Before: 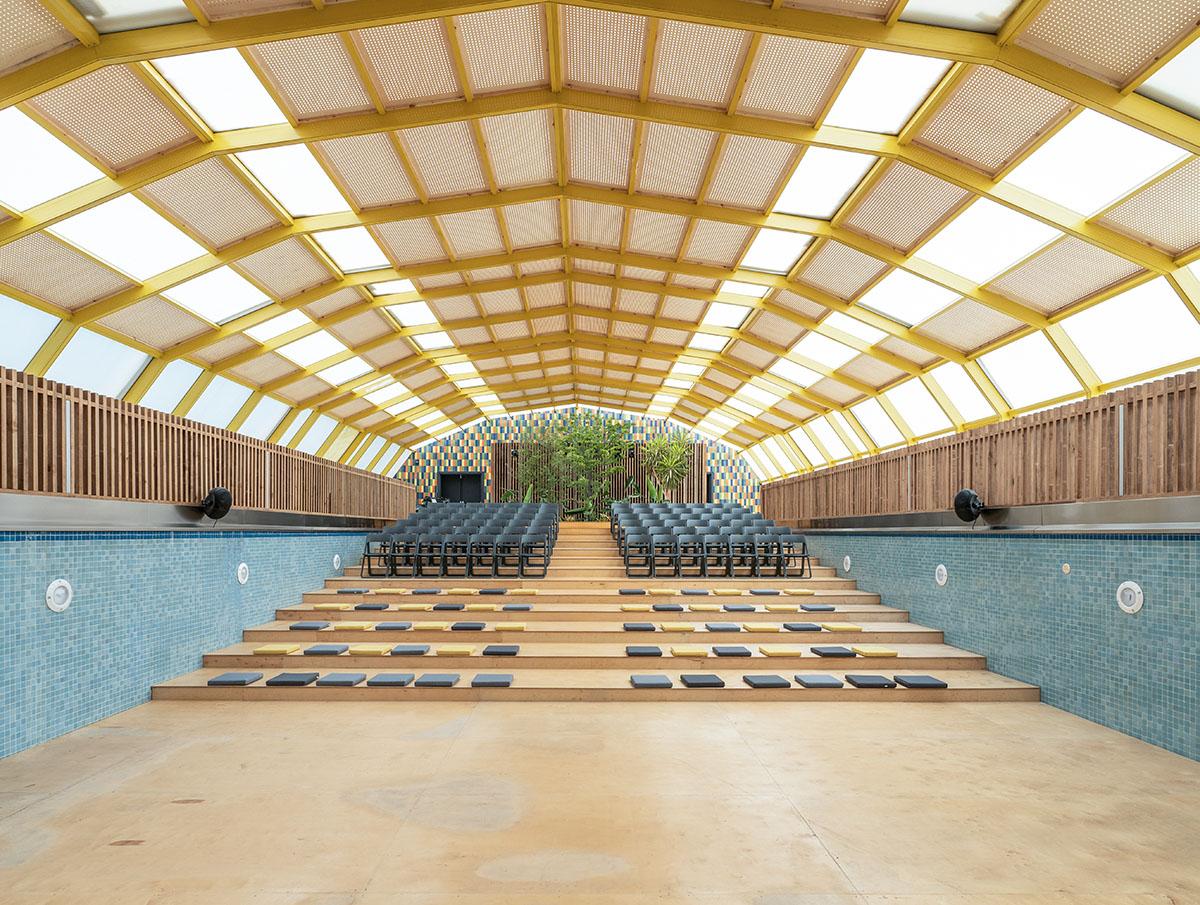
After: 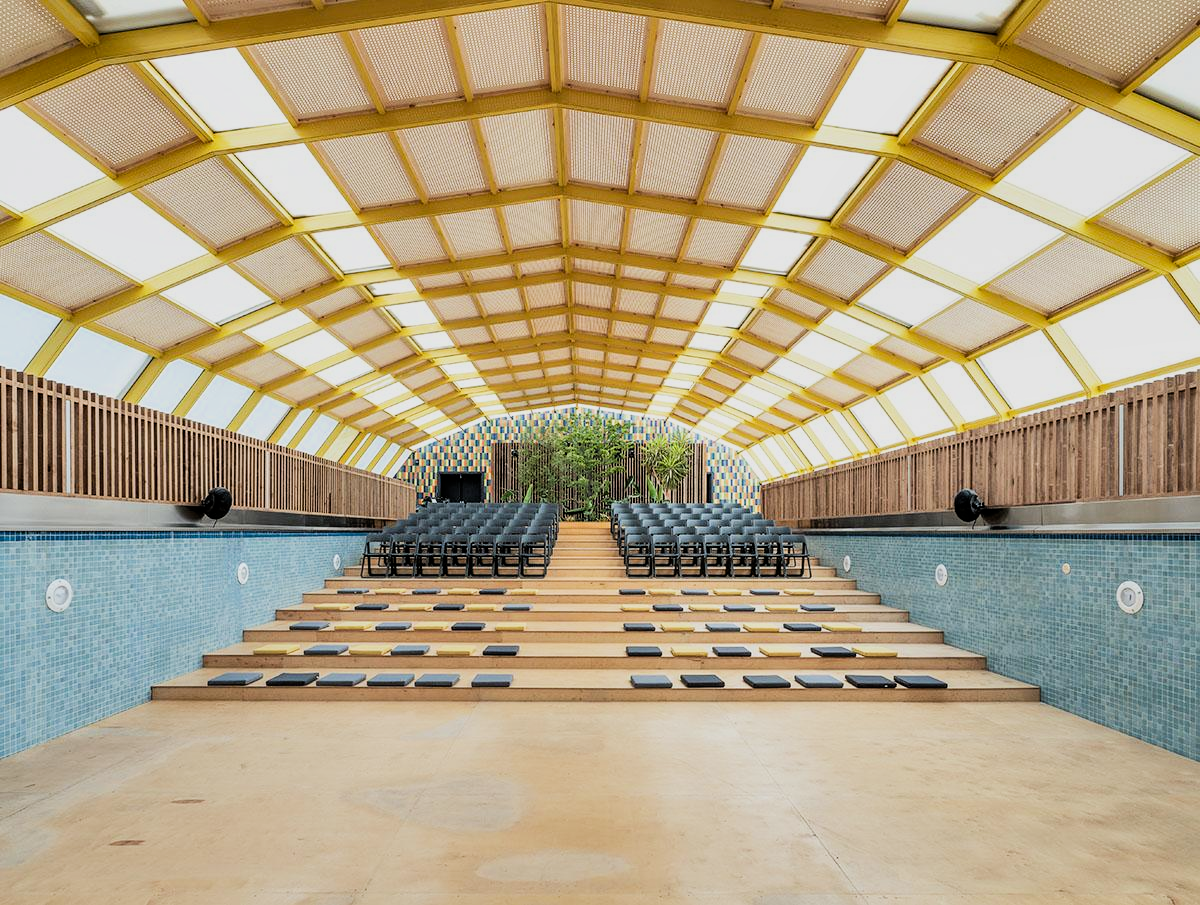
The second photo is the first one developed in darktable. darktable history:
filmic rgb: black relative exposure -5.14 EV, white relative exposure 3.98 EV, threshold 5.96 EV, hardness 2.9, contrast 1.299, enable highlight reconstruction true
exposure: exposure 0.208 EV, compensate highlight preservation false
shadows and highlights: radius 134.98, soften with gaussian
